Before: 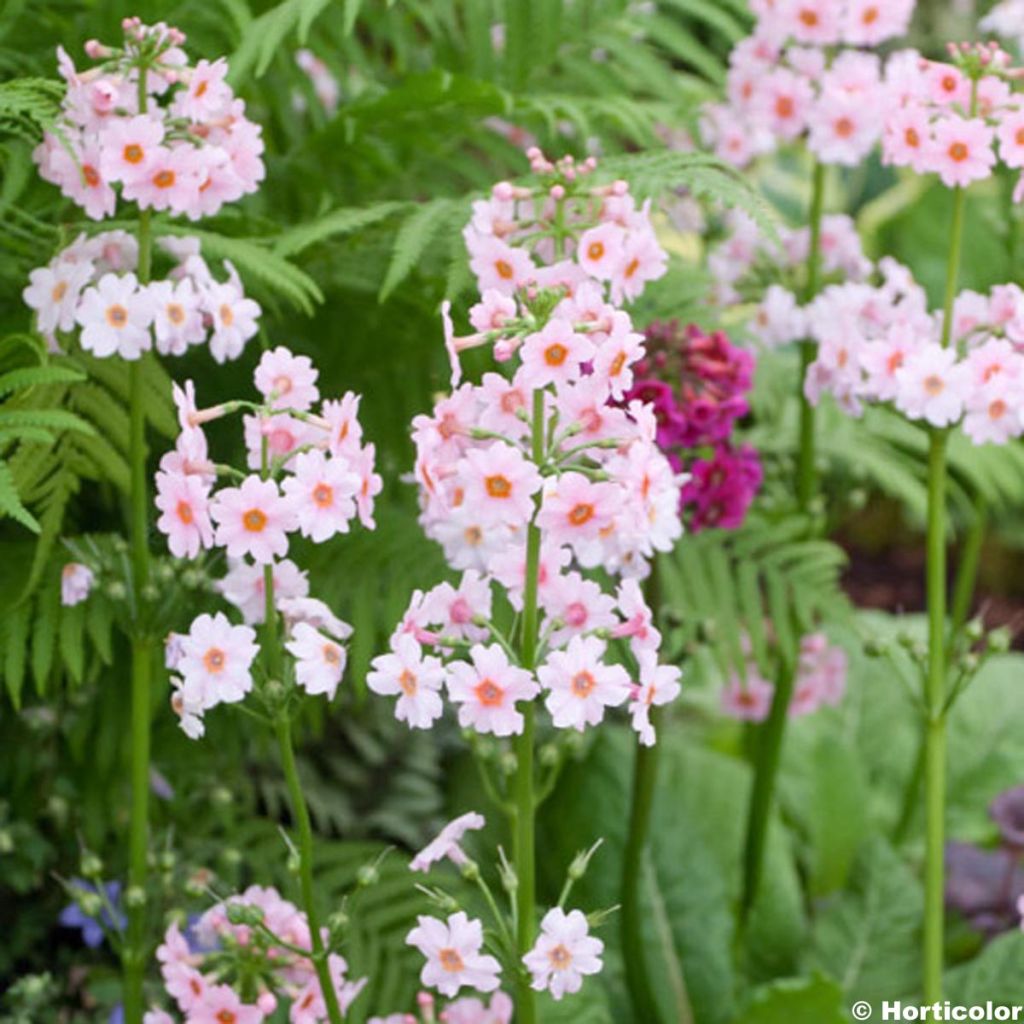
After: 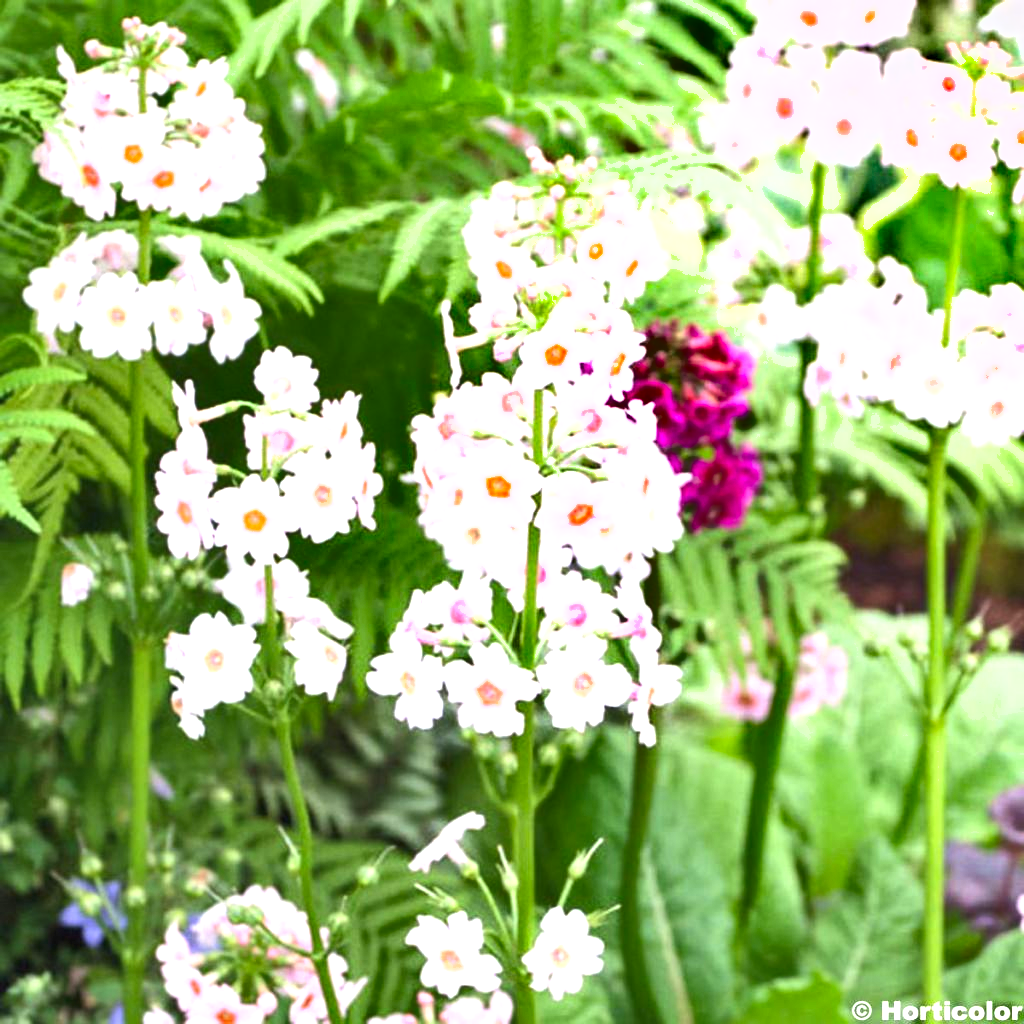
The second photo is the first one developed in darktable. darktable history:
exposure: black level correction -0.001, exposure 1.335 EV, compensate exposure bias true, compensate highlight preservation false
contrast brightness saturation: contrast 0.105, brightness 0.02, saturation 0.024
shadows and highlights: soften with gaussian
